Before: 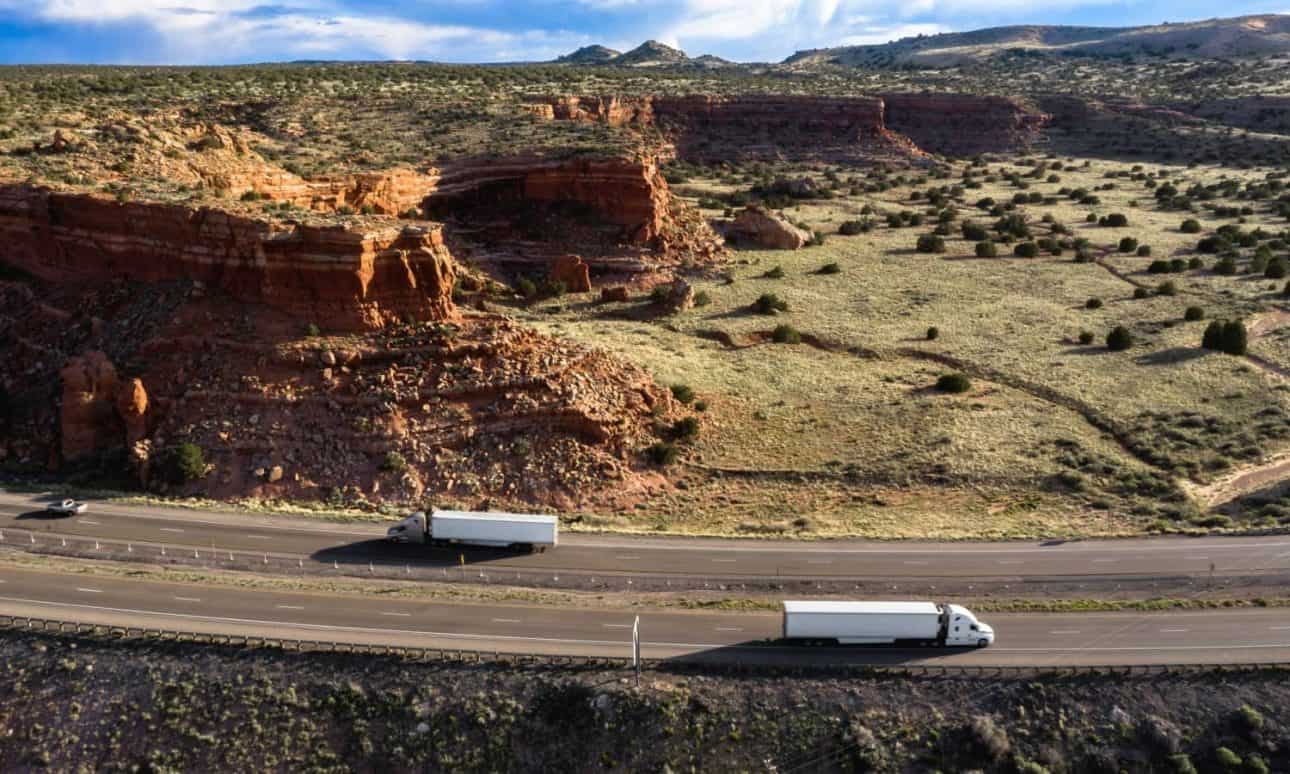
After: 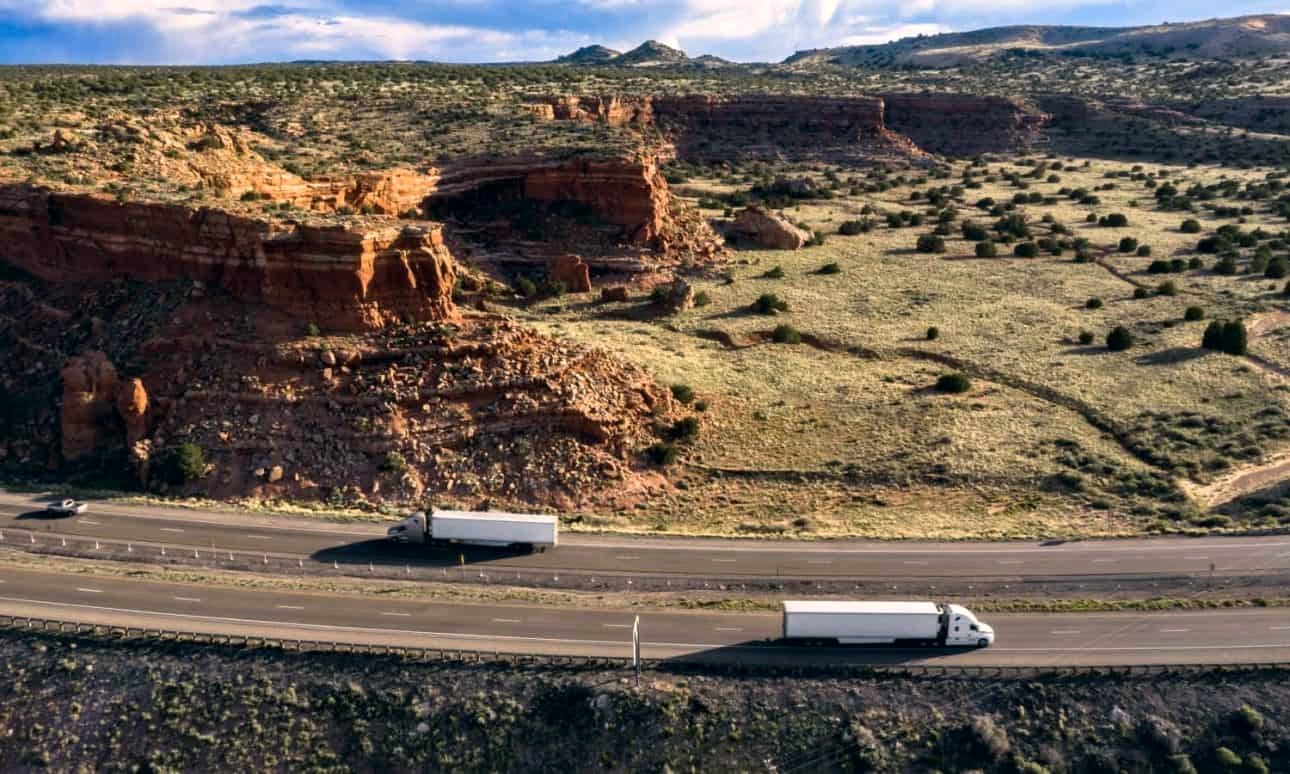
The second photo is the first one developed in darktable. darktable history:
color correction: highlights a* 5.44, highlights b* 5.3, shadows a* -4.52, shadows b* -5.01
local contrast: mode bilateral grid, contrast 30, coarseness 25, midtone range 0.2
